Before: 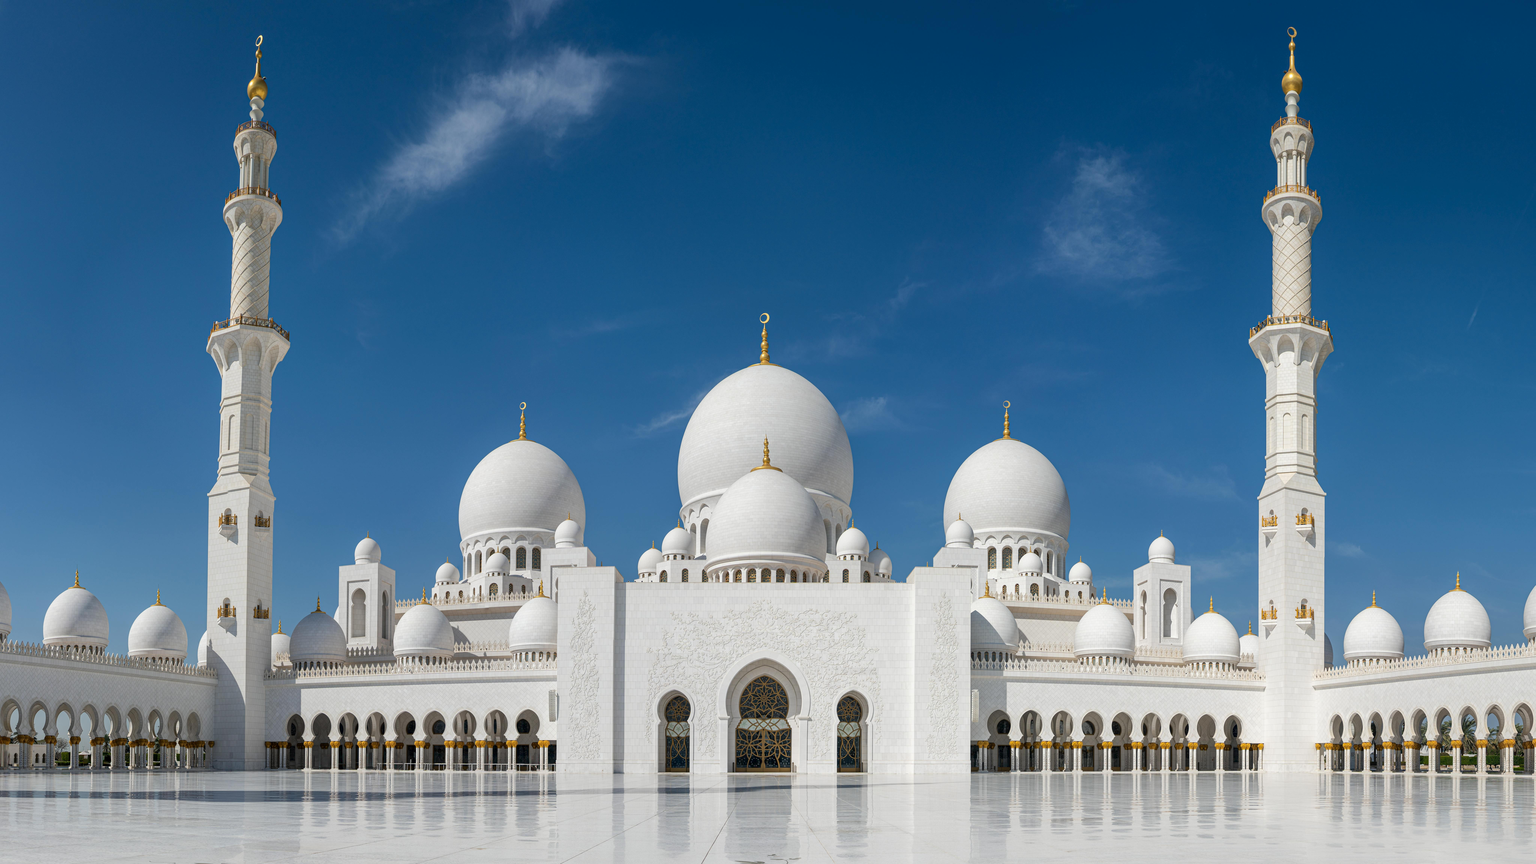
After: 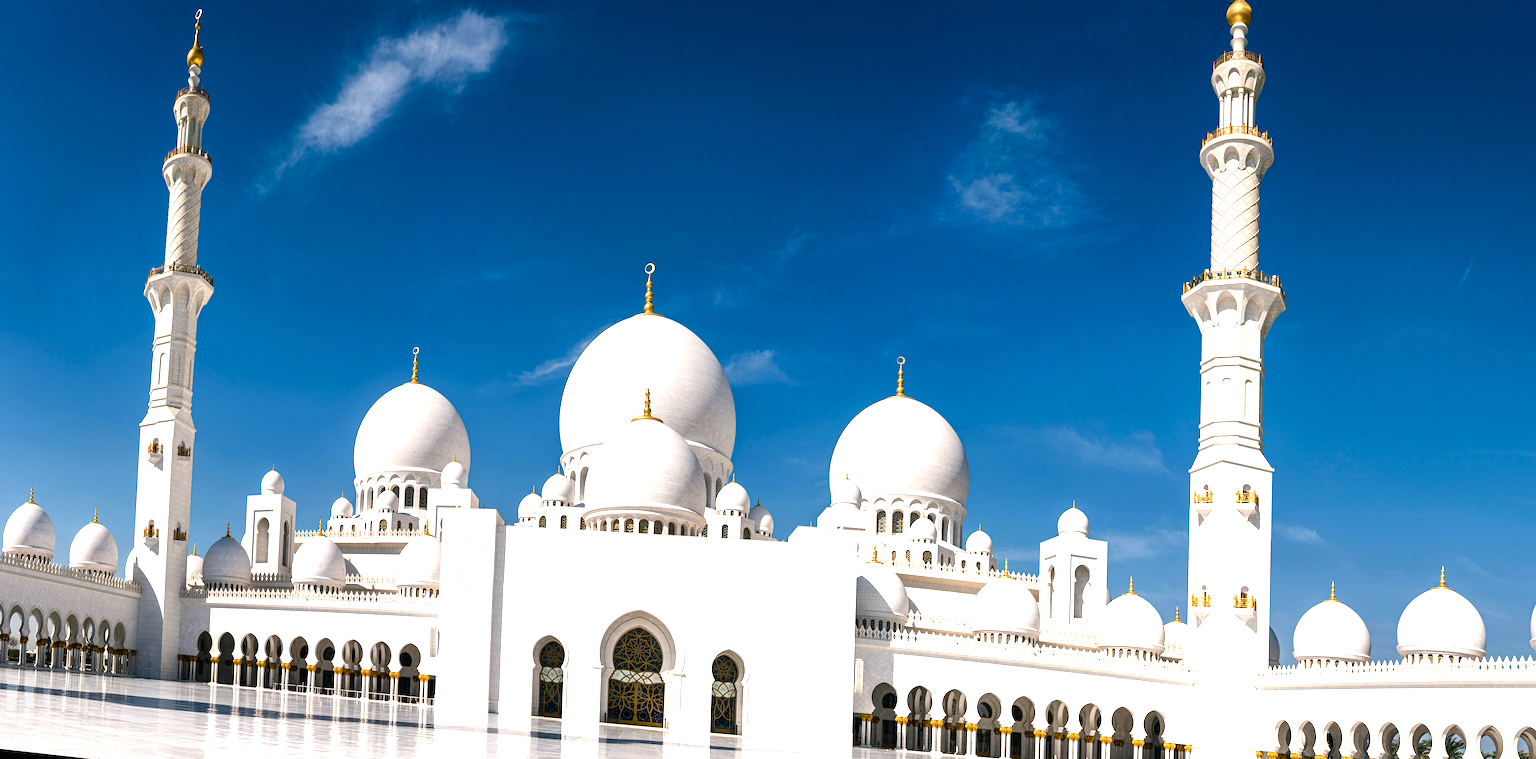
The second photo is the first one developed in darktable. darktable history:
rotate and perspective: rotation 1.69°, lens shift (vertical) -0.023, lens shift (horizontal) -0.291, crop left 0.025, crop right 0.988, crop top 0.092, crop bottom 0.842
tone equalizer: -8 EV -0.75 EV, -7 EV -0.7 EV, -6 EV -0.6 EV, -5 EV -0.4 EV, -3 EV 0.4 EV, -2 EV 0.6 EV, -1 EV 0.7 EV, +0 EV 0.75 EV, edges refinement/feathering 500, mask exposure compensation -1.57 EV, preserve details no
color balance rgb: shadows lift › chroma 1%, shadows lift › hue 217.2°, power › hue 310.8°, highlights gain › chroma 2%, highlights gain › hue 44.4°, global offset › luminance 0.25%, global offset › hue 171.6°, perceptual saturation grading › global saturation 14.09%, perceptual saturation grading › highlights -30%, perceptual saturation grading › shadows 50.67%, global vibrance 25%, contrast 20%
